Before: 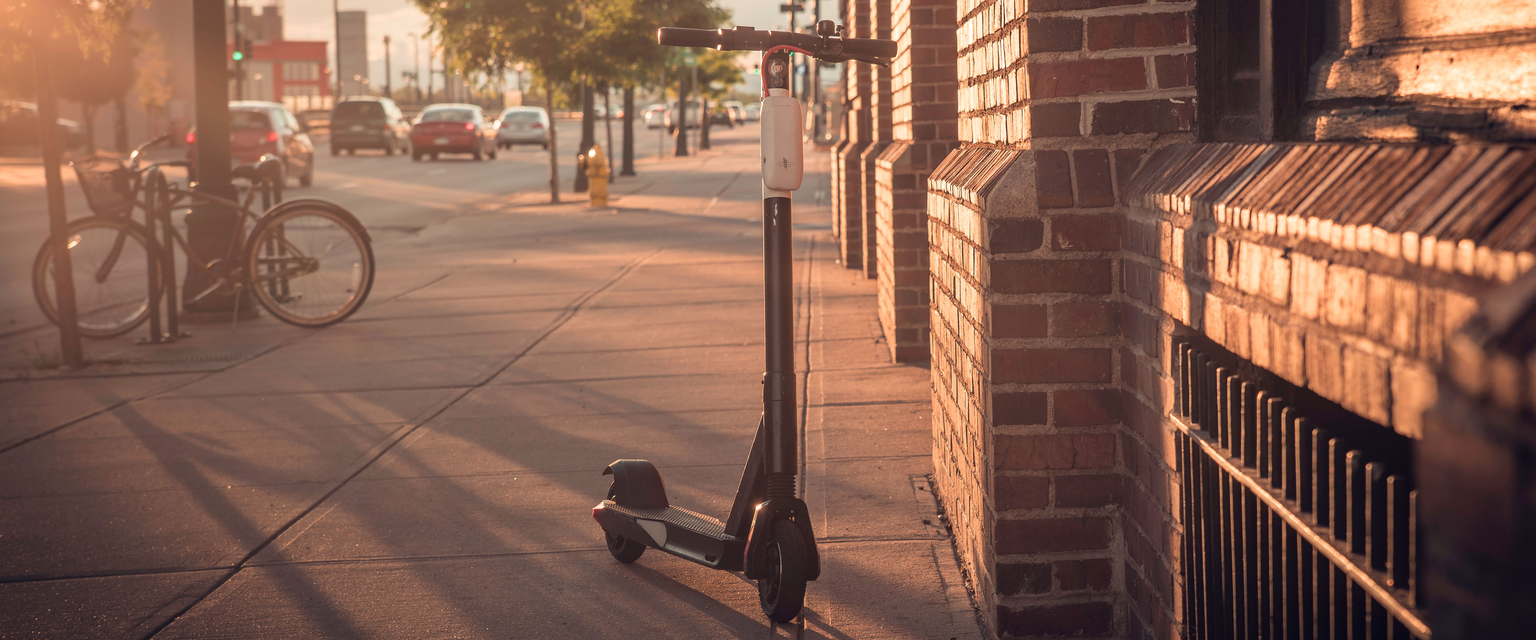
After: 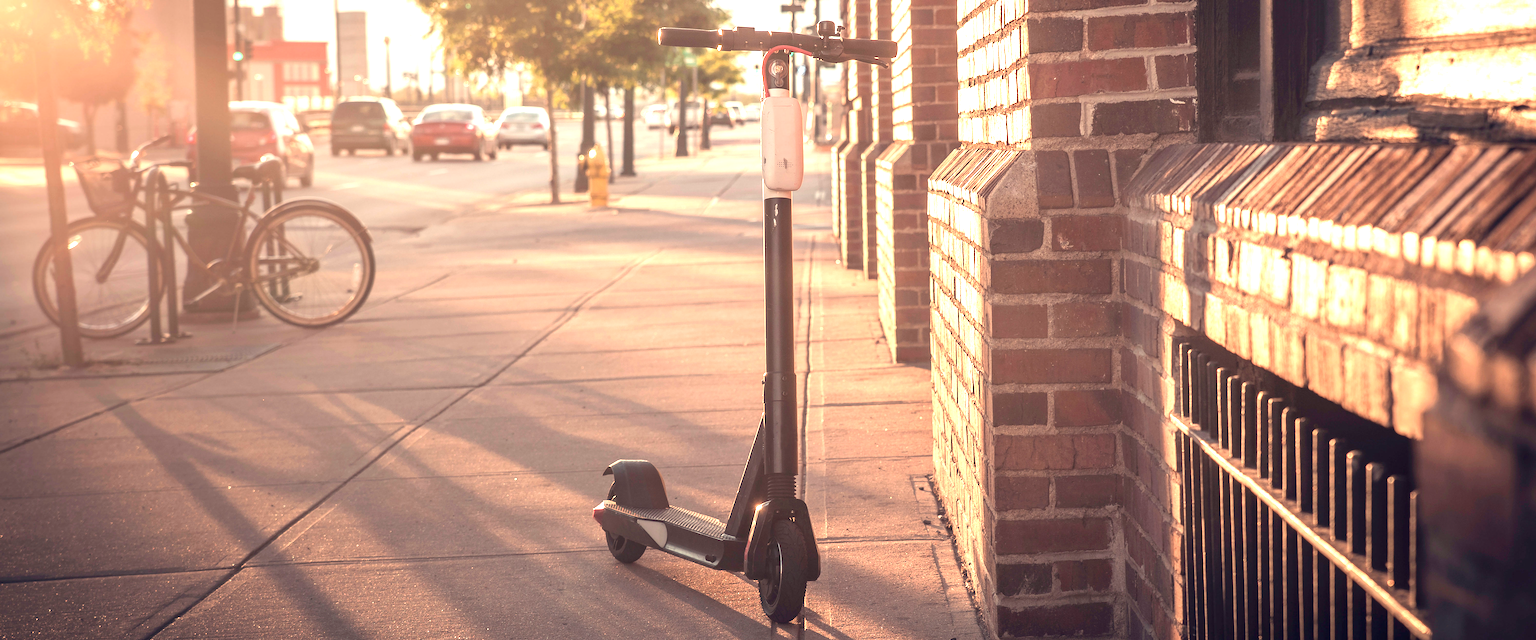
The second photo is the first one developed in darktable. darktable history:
contrast brightness saturation: saturation -0.057
exposure: black level correction 0.001, exposure 1.3 EV, compensate highlight preservation false
